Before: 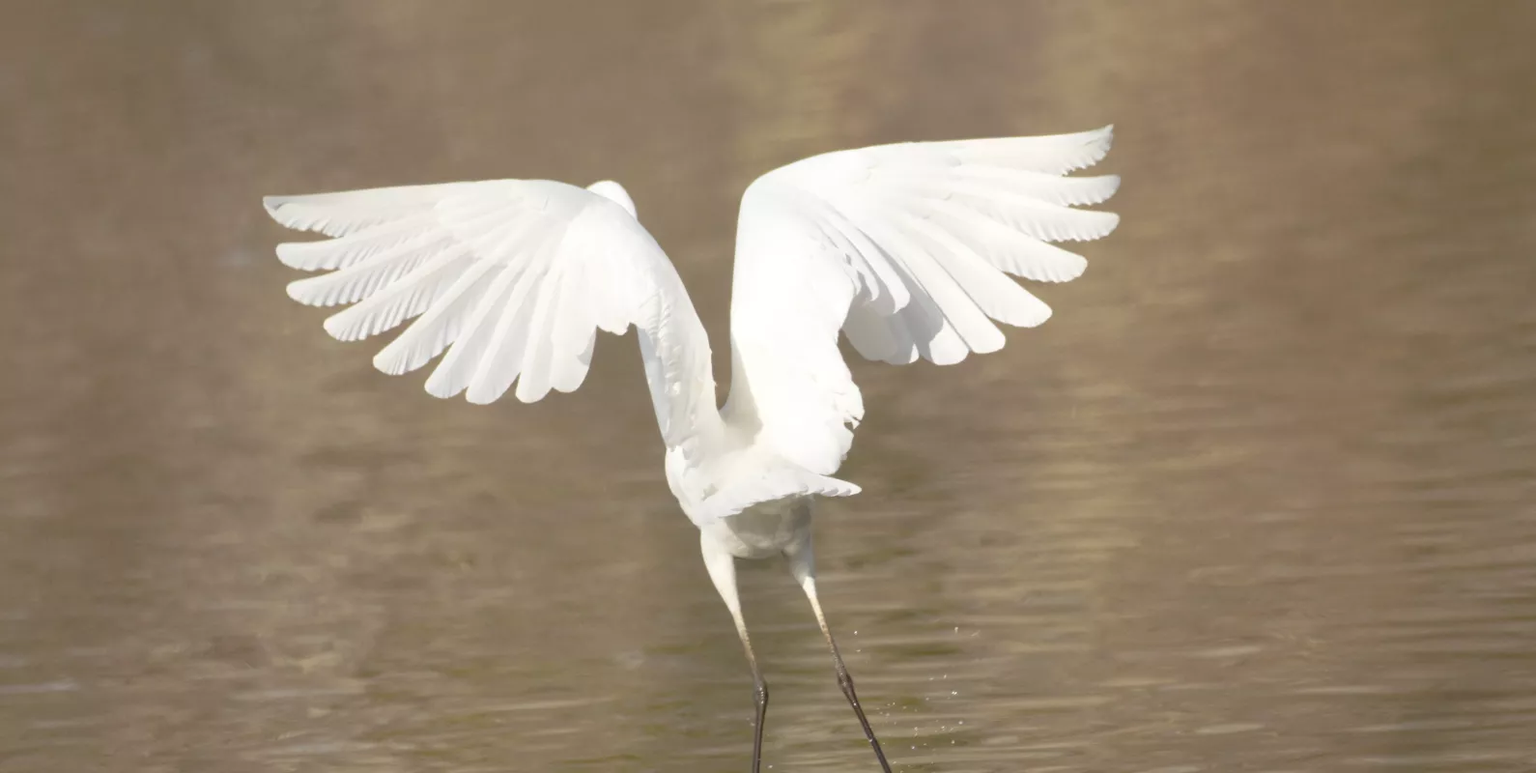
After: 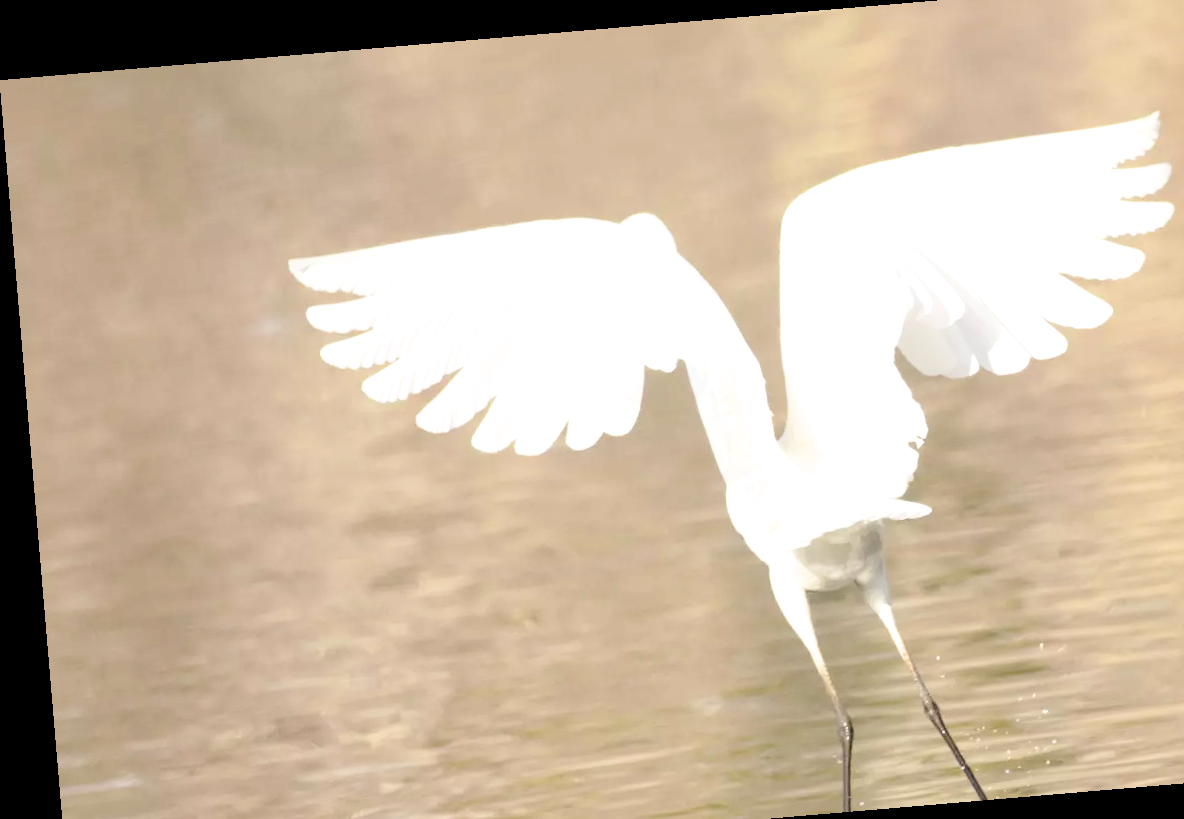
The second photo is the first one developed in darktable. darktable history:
crop: top 5.803%, right 27.864%, bottom 5.804%
rotate and perspective: rotation -4.86°, automatic cropping off
filmic rgb: black relative exposure -4 EV, white relative exposure 3 EV, hardness 3.02, contrast 1.5
exposure: black level correction 0, exposure 1.1 EV, compensate highlight preservation false
